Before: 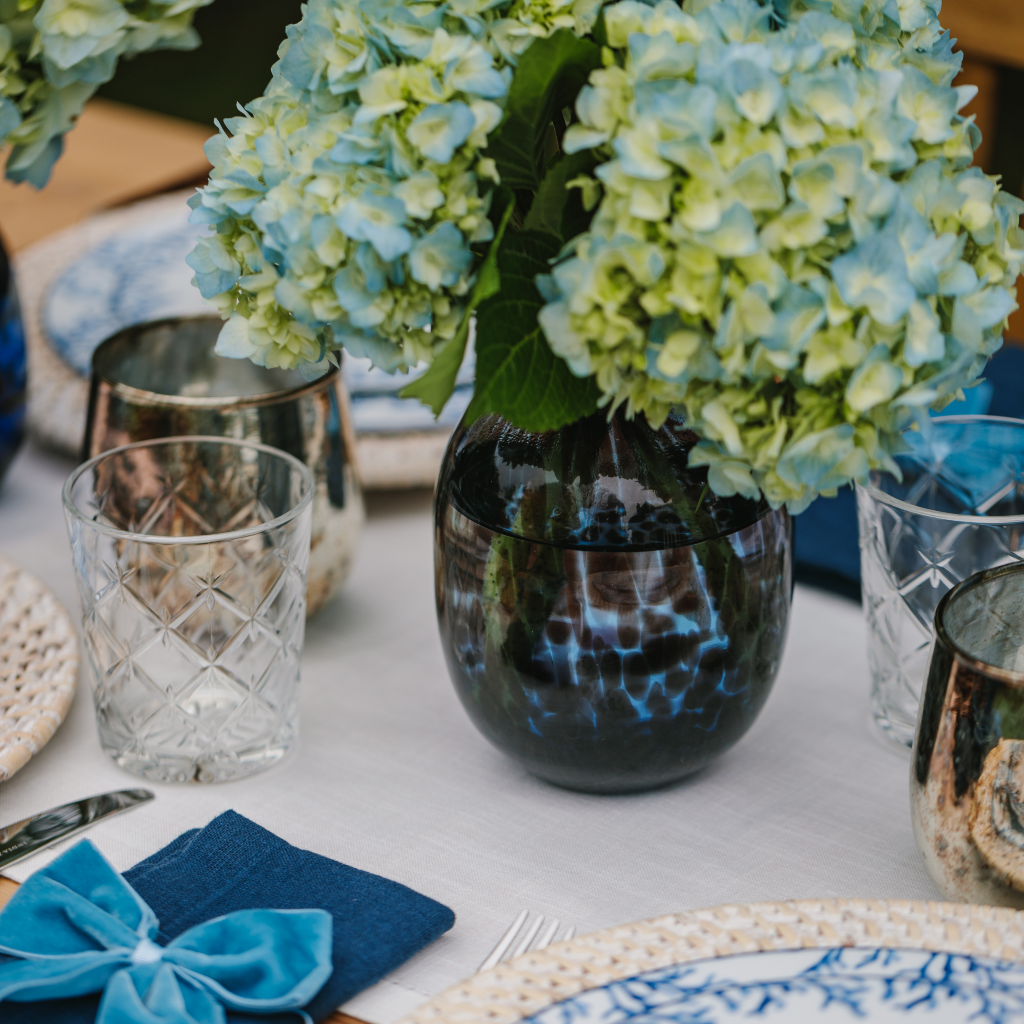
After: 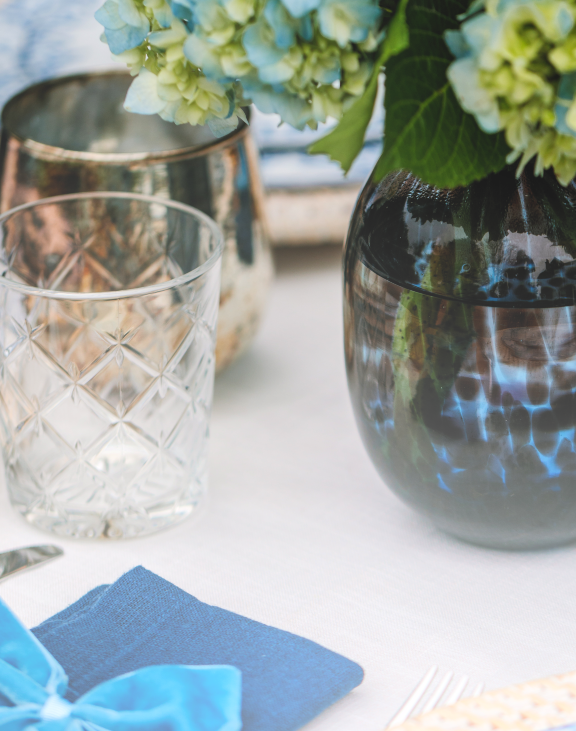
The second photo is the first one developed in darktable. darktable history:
crop: left 8.966%, top 23.852%, right 34.699%, bottom 4.703%
bloom: size 40%
levels: mode automatic, black 0.023%, white 99.97%, levels [0.062, 0.494, 0.925]
